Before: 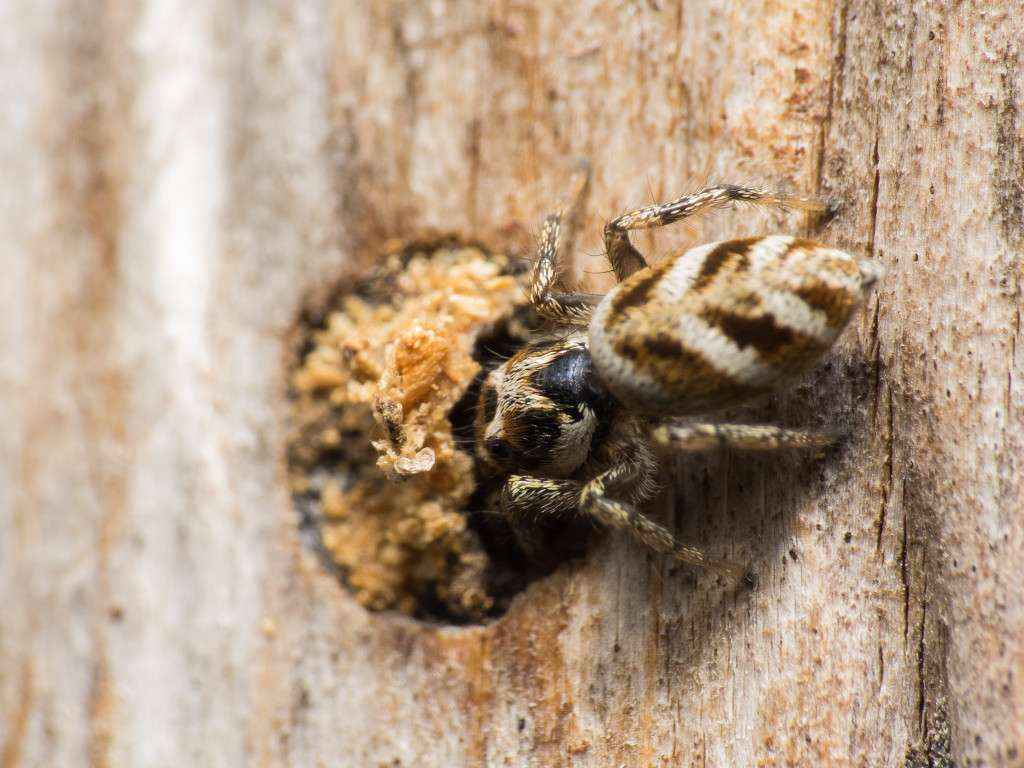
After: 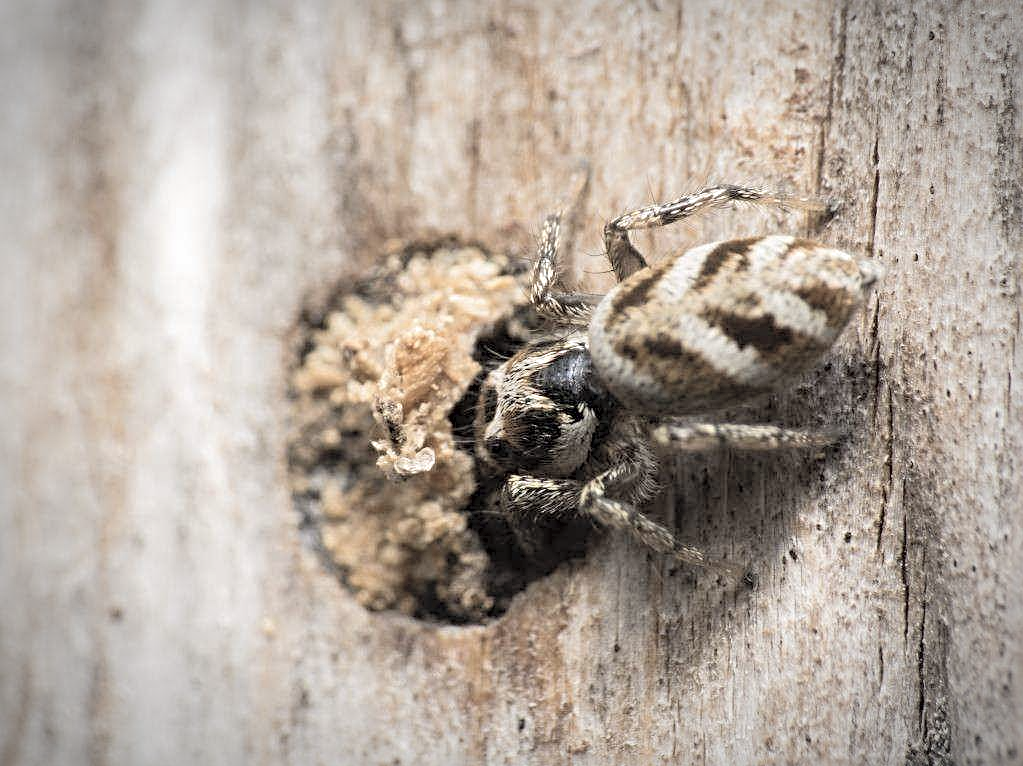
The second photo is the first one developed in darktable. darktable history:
sharpen: radius 4
contrast brightness saturation: brightness 0.18, saturation -0.5
crop: top 0.05%, bottom 0.098%
vignetting: automatic ratio true
